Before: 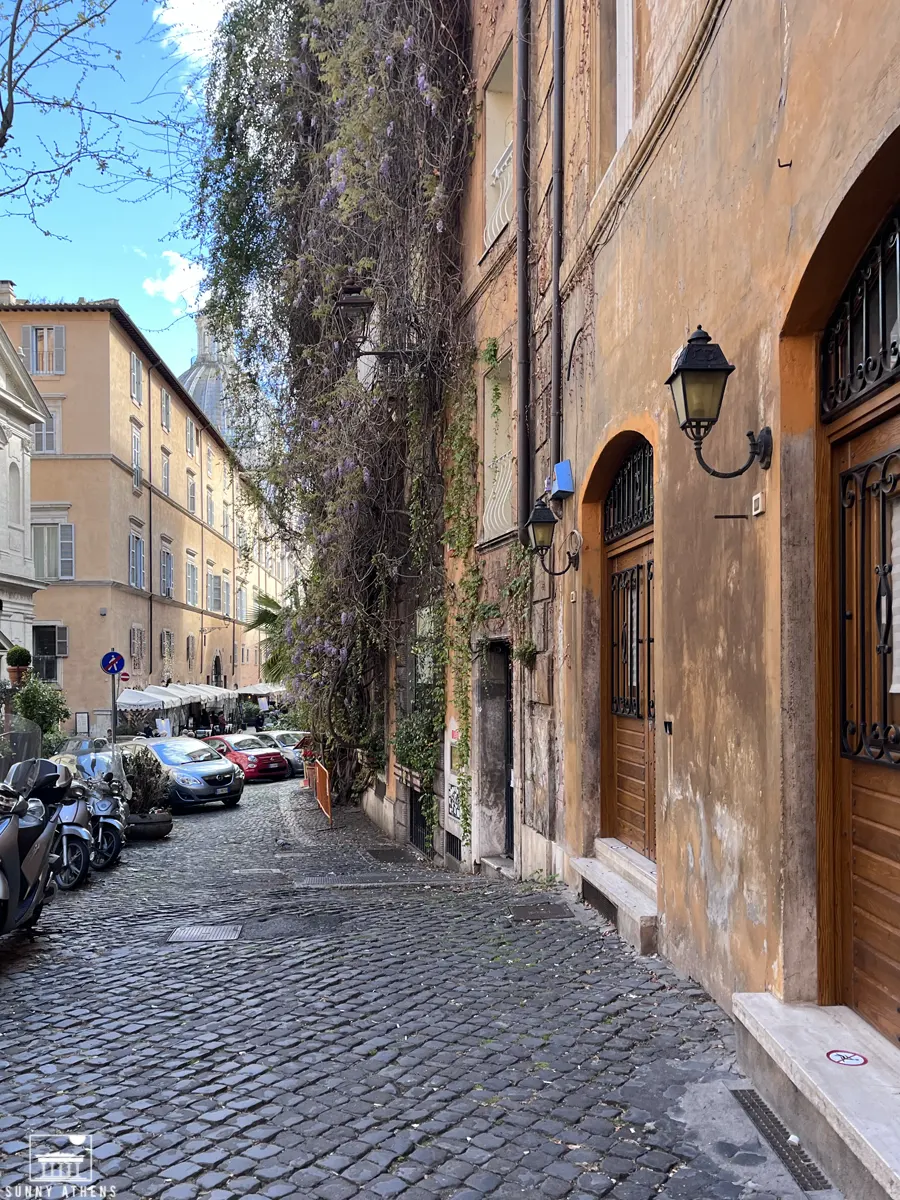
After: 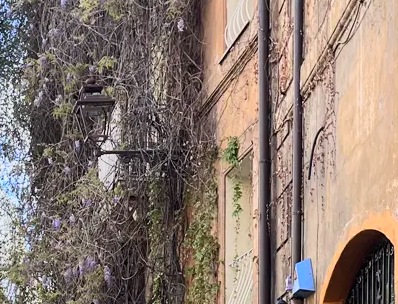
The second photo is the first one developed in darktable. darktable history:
crop: left 28.885%, top 16.808%, right 26.818%, bottom 57.8%
base curve: curves: ch0 [(0, 0) (0.088, 0.125) (0.176, 0.251) (0.354, 0.501) (0.613, 0.749) (1, 0.877)]
